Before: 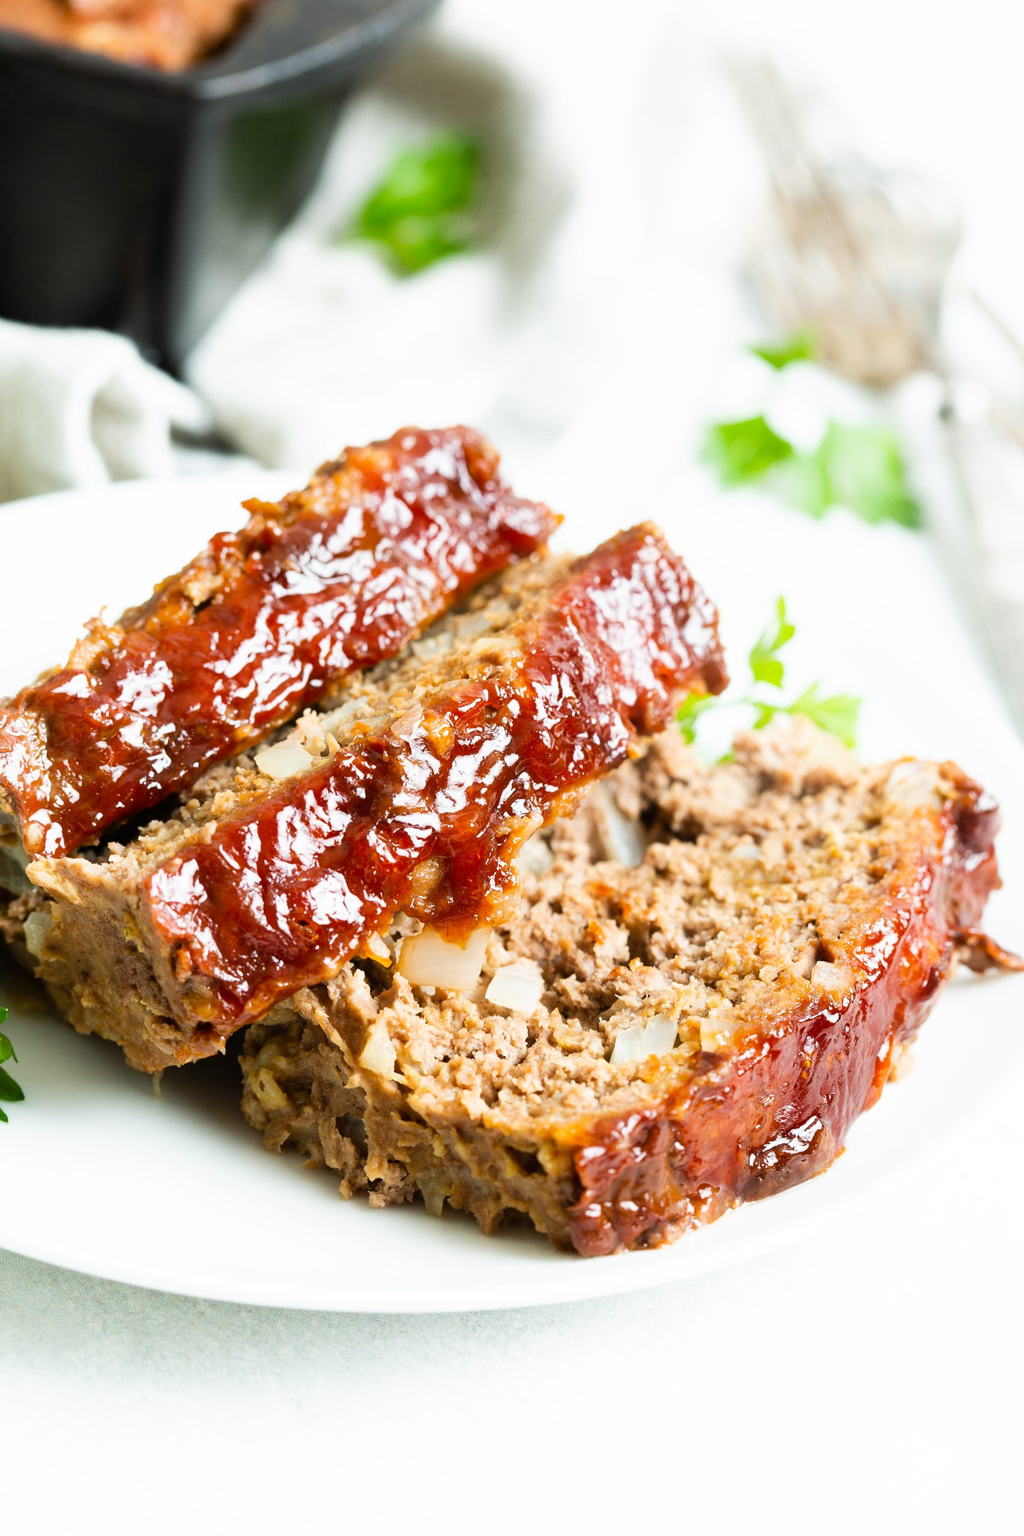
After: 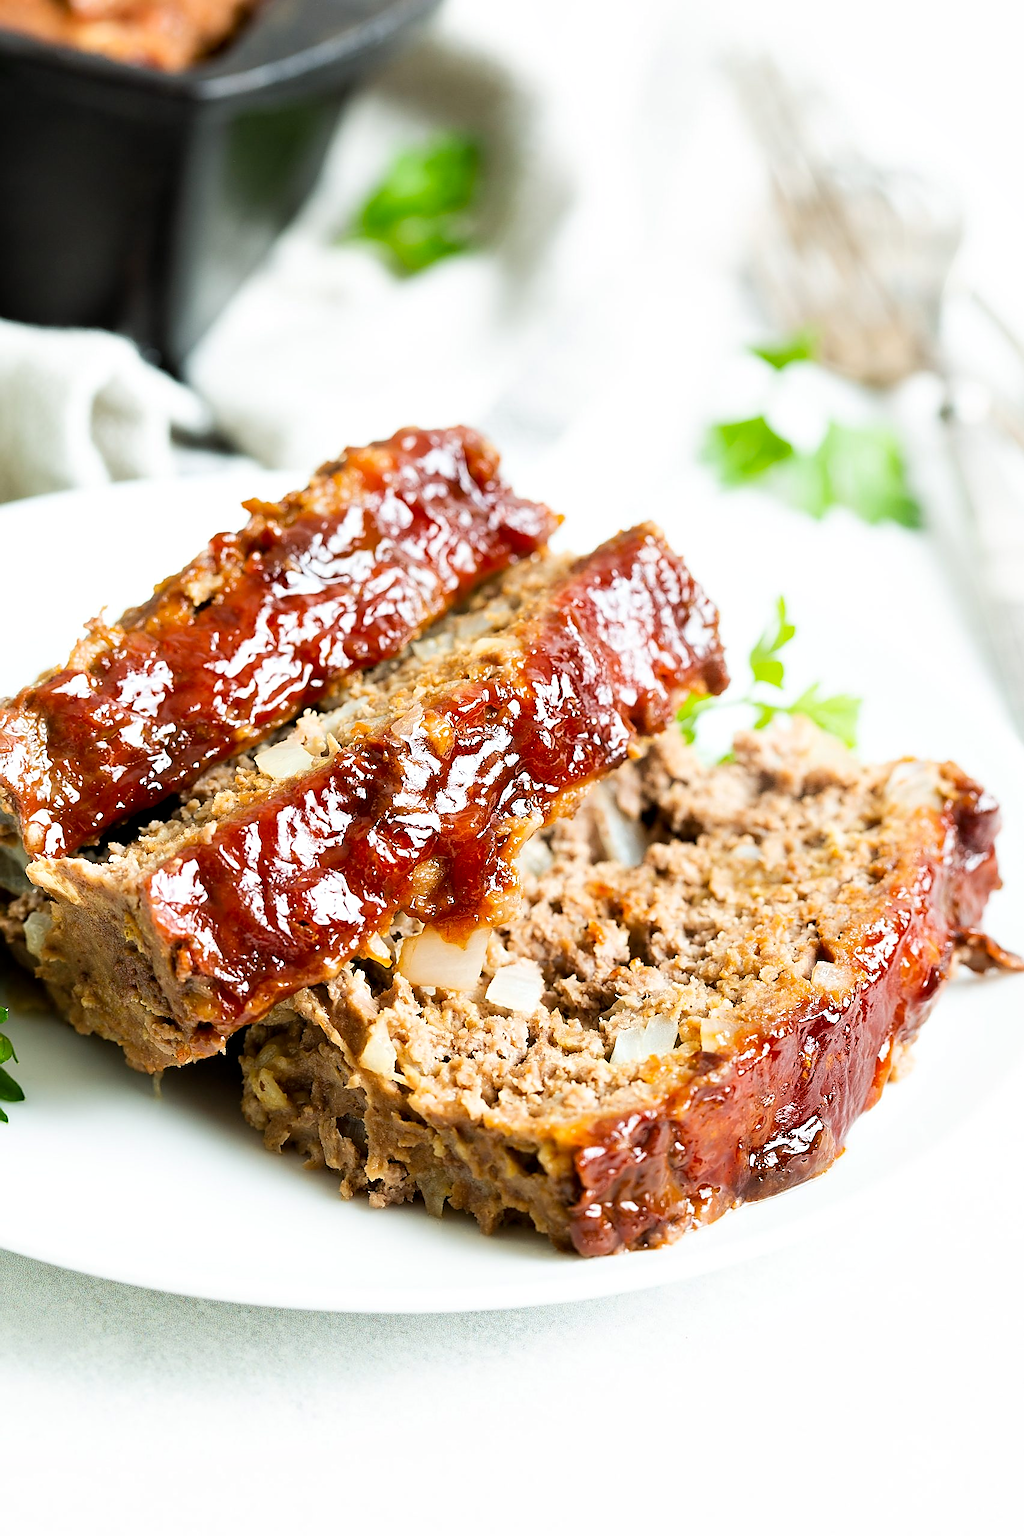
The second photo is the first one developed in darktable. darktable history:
sharpen: radius 1.4, amount 1.25, threshold 0.7
contrast equalizer: octaves 7, y [[0.6 ×6], [0.55 ×6], [0 ×6], [0 ×6], [0 ×6]], mix 0.2
